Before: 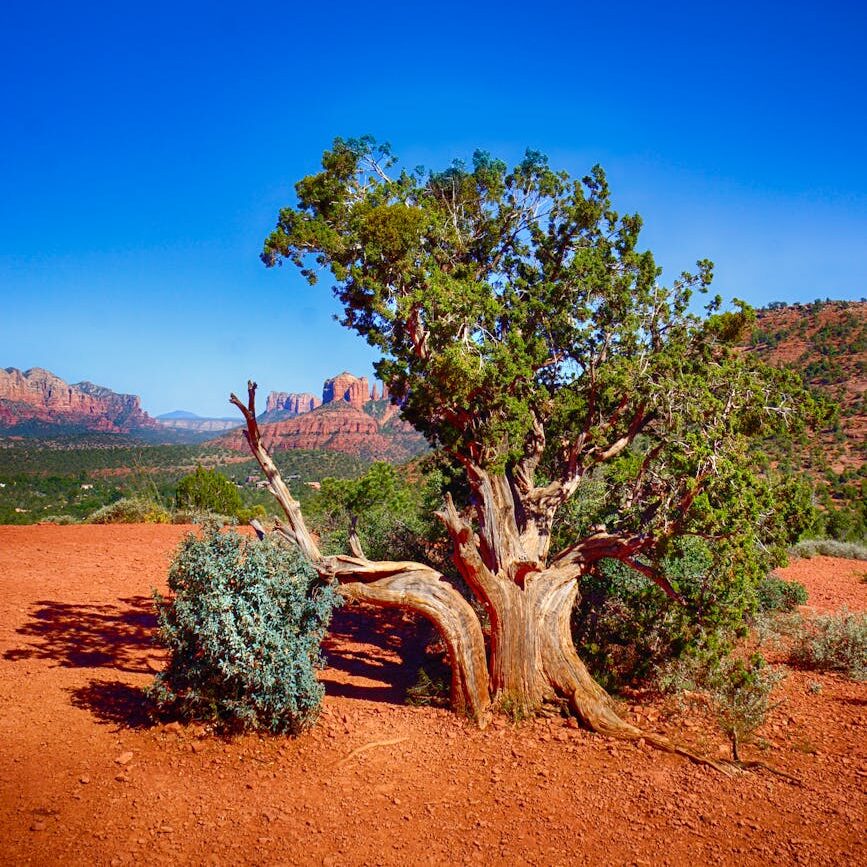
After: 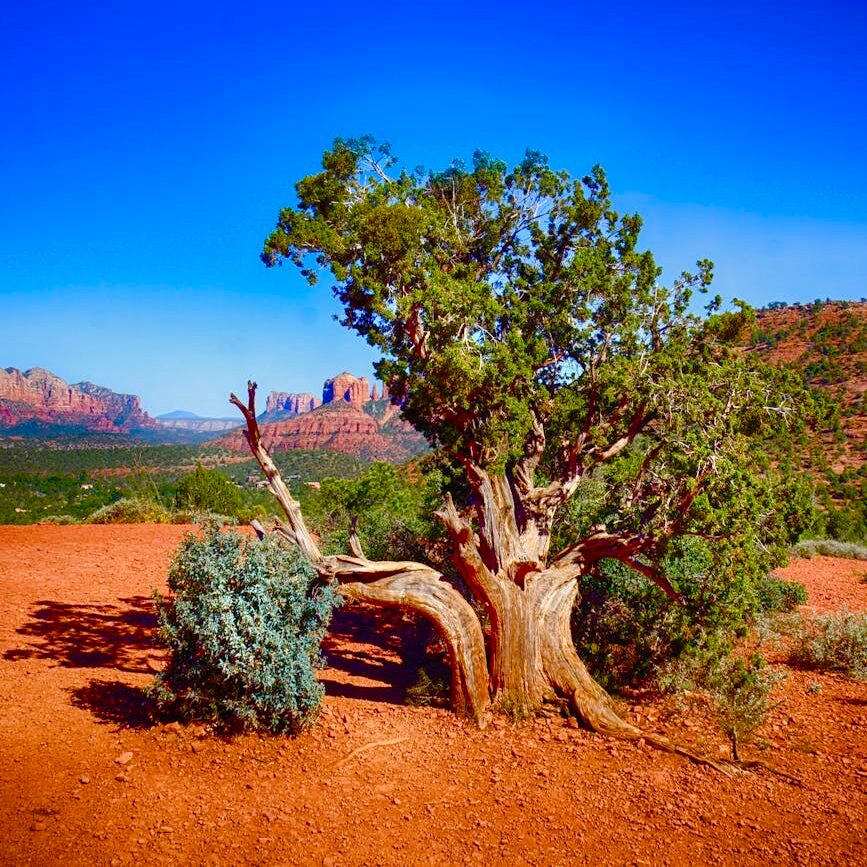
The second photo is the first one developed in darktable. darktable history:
color balance rgb: power › hue 61.87°, linear chroma grading › global chroma 20.377%, perceptual saturation grading › global saturation 20%, perceptual saturation grading › highlights -50.072%, perceptual saturation grading › shadows 30.394%, global vibrance 9.5%
